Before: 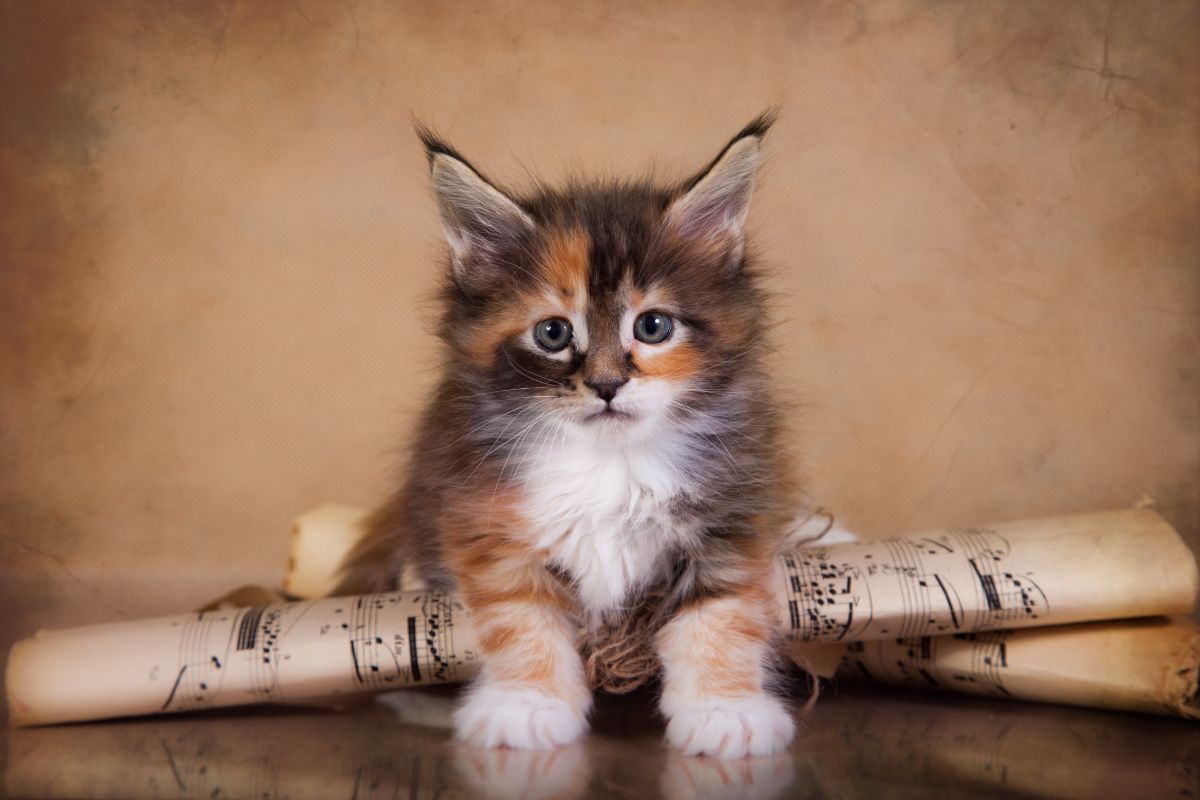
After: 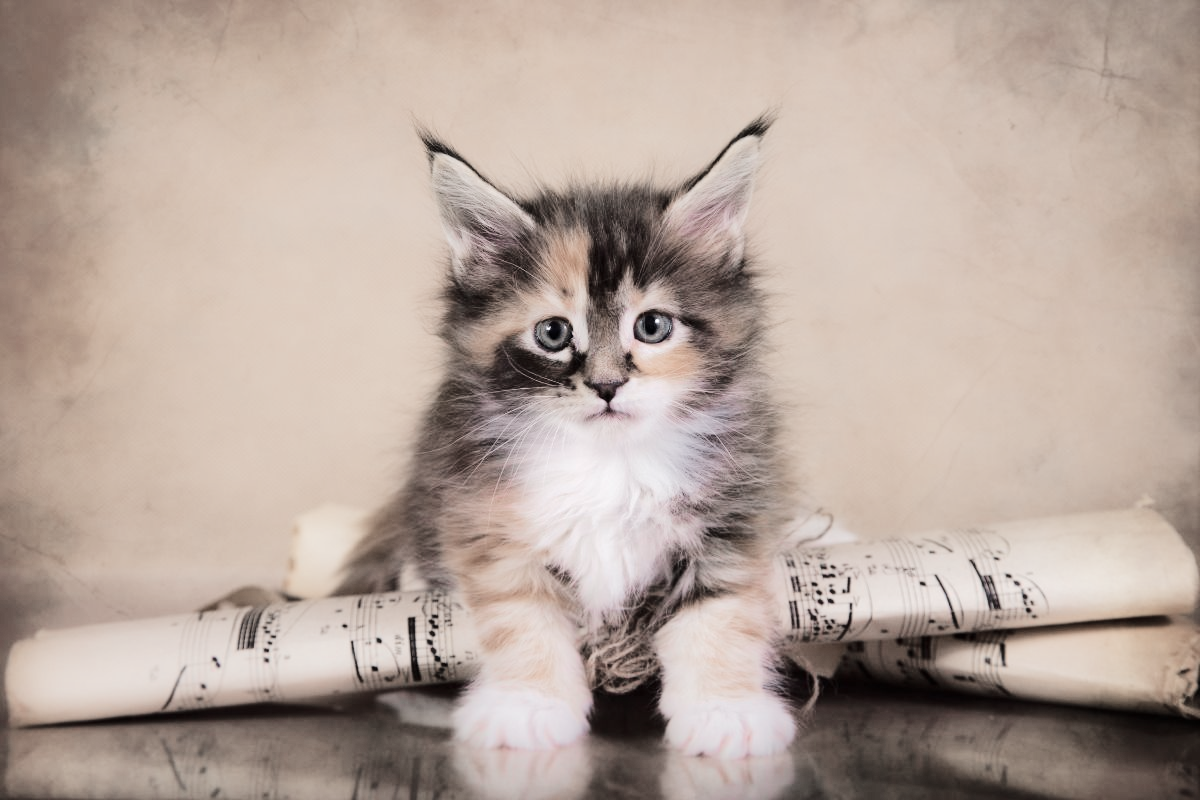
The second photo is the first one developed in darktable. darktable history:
color zones: curves: ch1 [(0, 0.34) (0.143, 0.164) (0.286, 0.152) (0.429, 0.176) (0.571, 0.173) (0.714, 0.188) (0.857, 0.199) (1, 0.34)]
tone equalizer: -7 EV 0.16 EV, -6 EV 0.568 EV, -5 EV 1.19 EV, -4 EV 1.37 EV, -3 EV 1.14 EV, -2 EV 0.6 EV, -1 EV 0.148 EV, edges refinement/feathering 500, mask exposure compensation -1.57 EV, preserve details no
